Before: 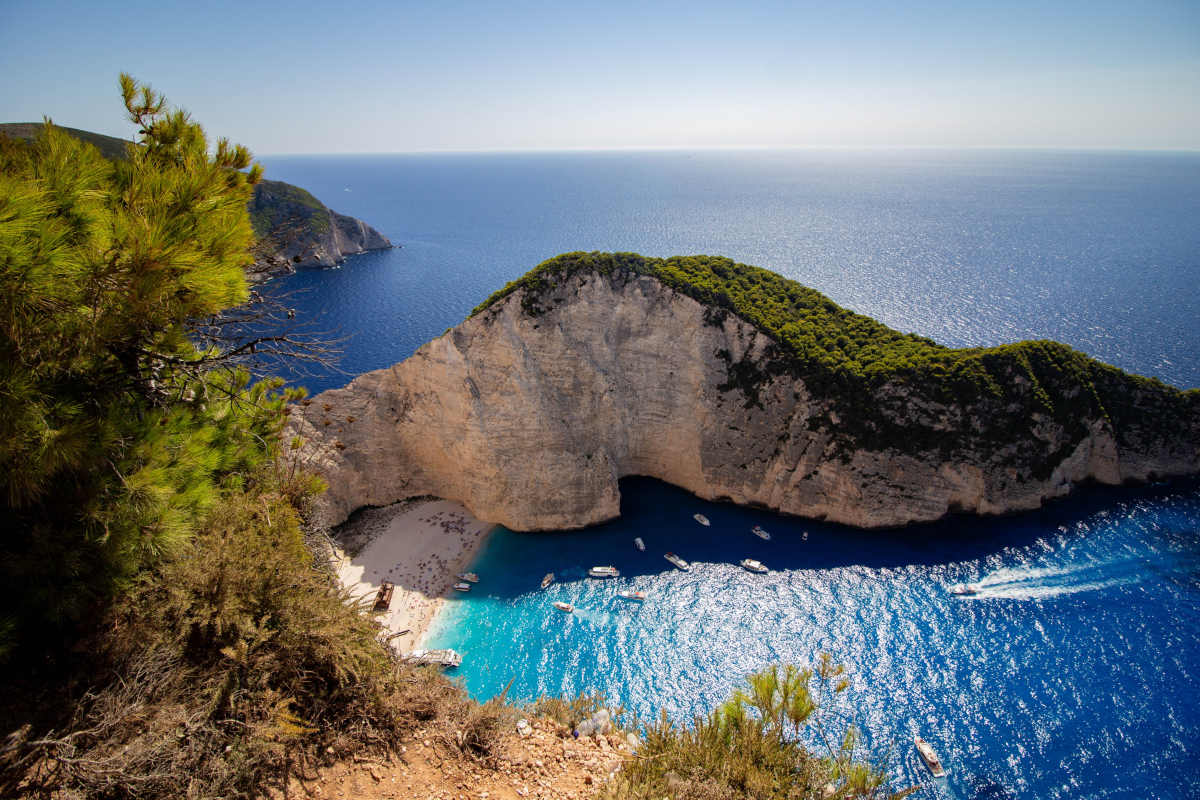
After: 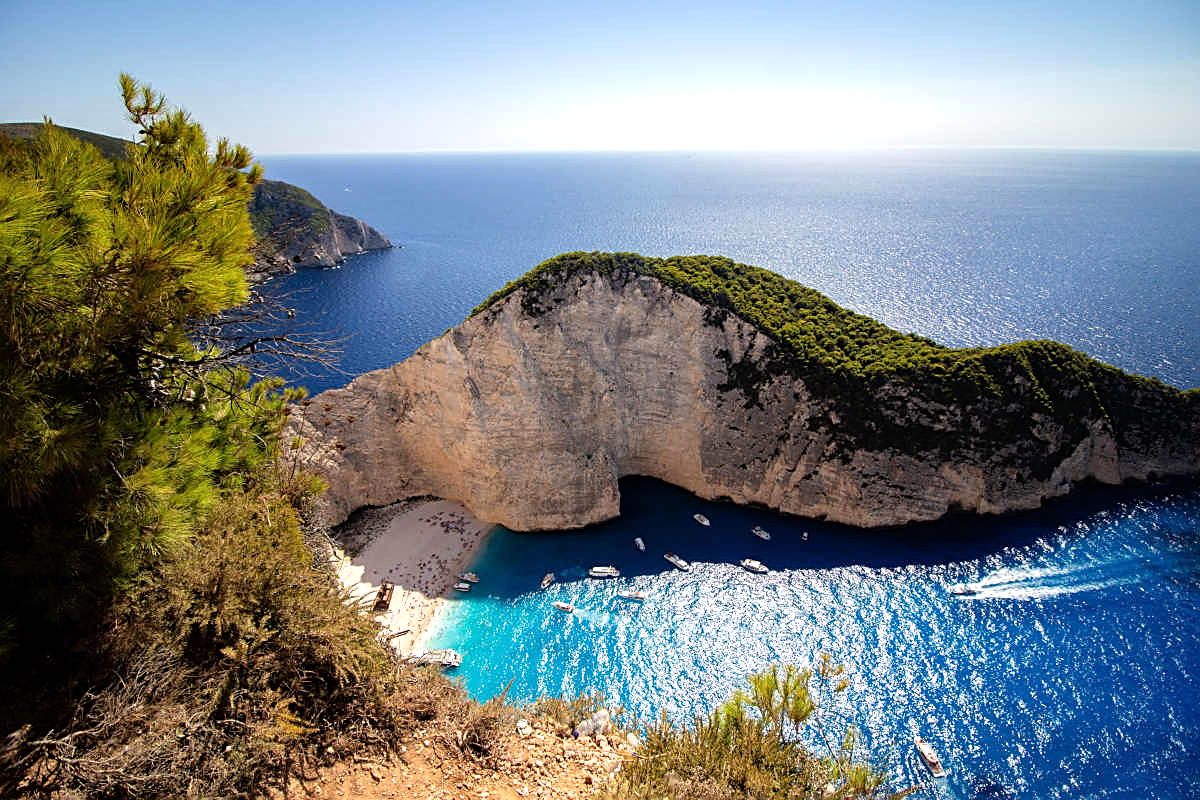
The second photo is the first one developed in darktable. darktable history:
sharpen: on, module defaults
tone equalizer: -8 EV -0.418 EV, -7 EV -0.419 EV, -6 EV -0.358 EV, -5 EV -0.187 EV, -3 EV 0.23 EV, -2 EV 0.346 EV, -1 EV 0.377 EV, +0 EV 0.438 EV
